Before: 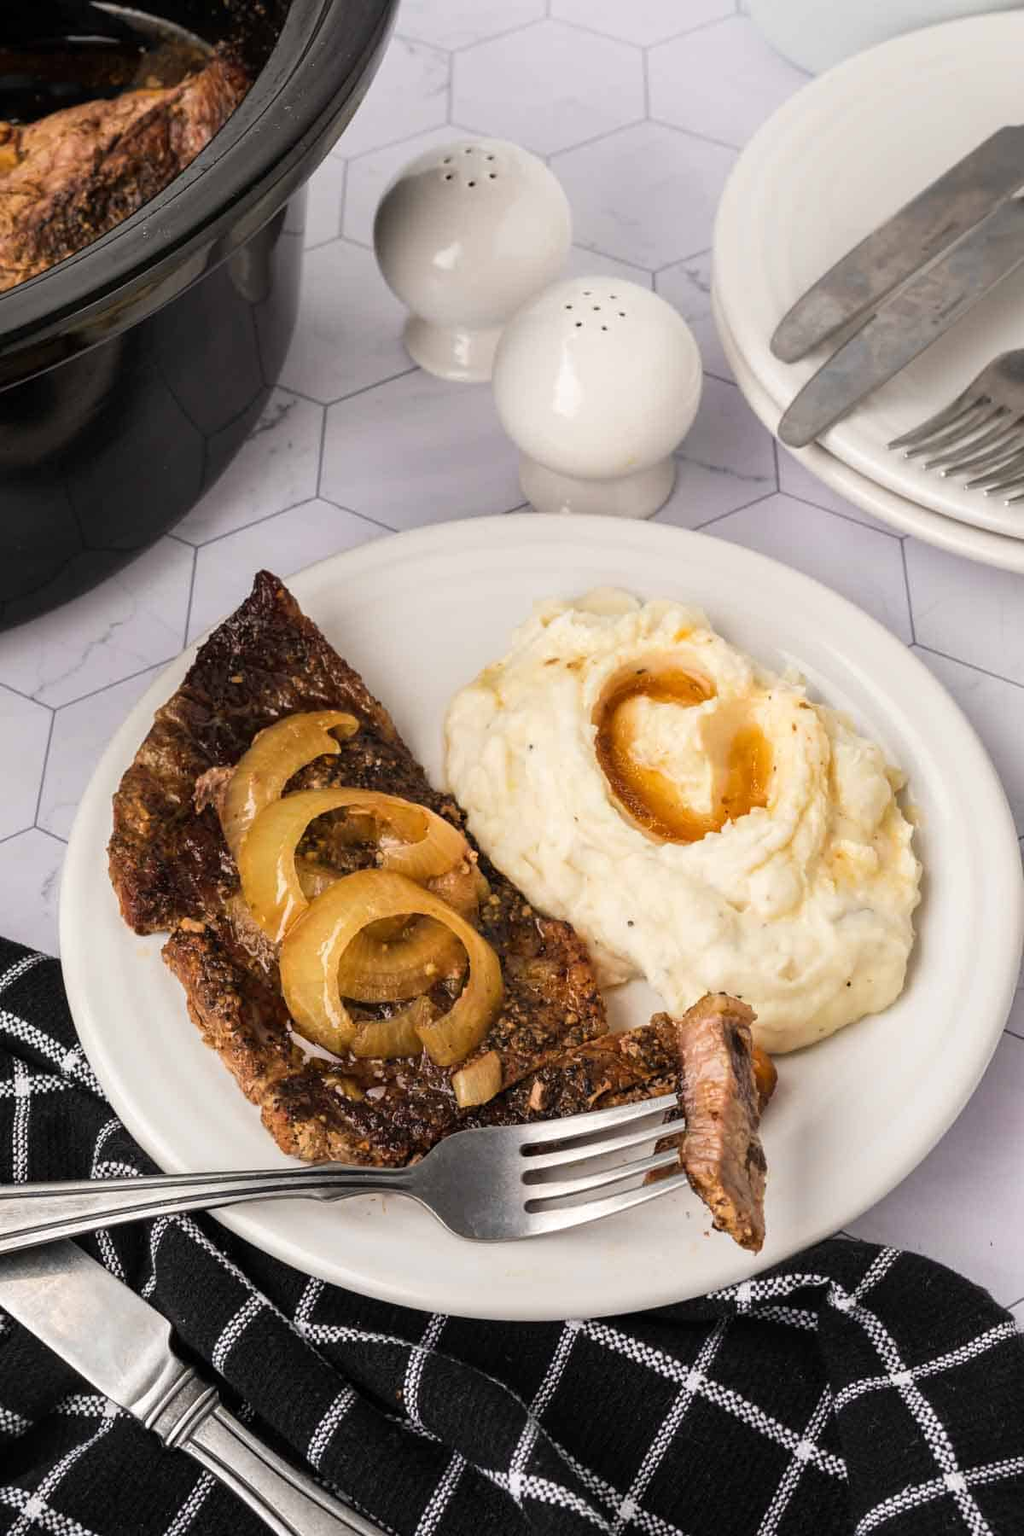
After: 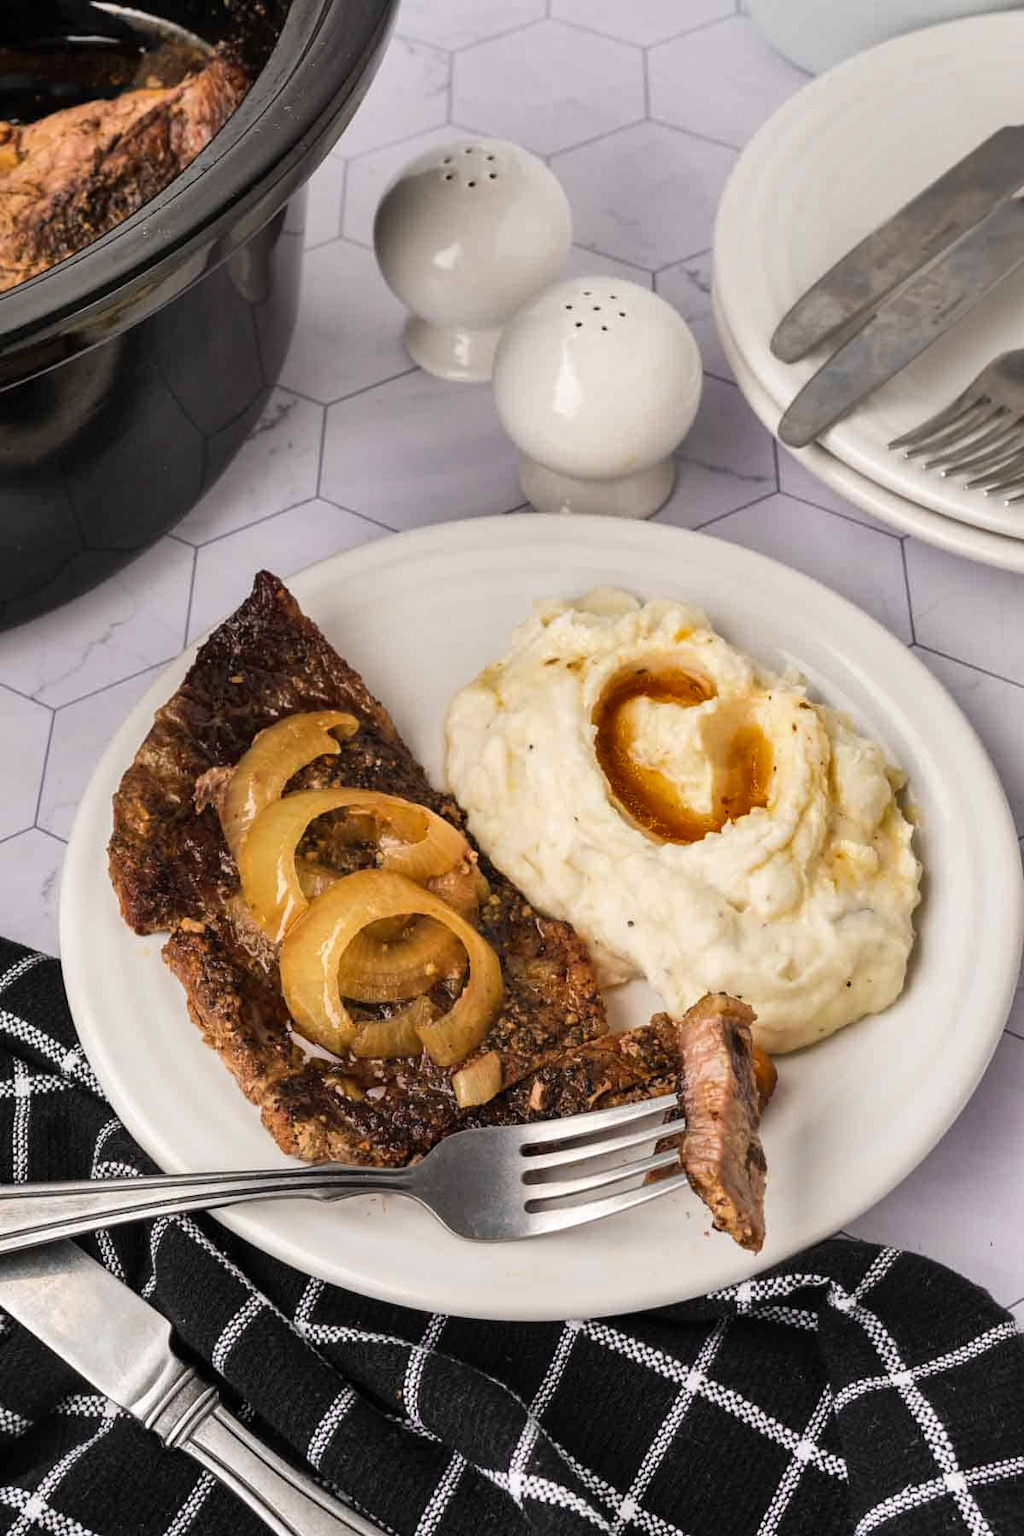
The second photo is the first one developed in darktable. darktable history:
shadows and highlights: shadows 52.69, soften with gaussian
